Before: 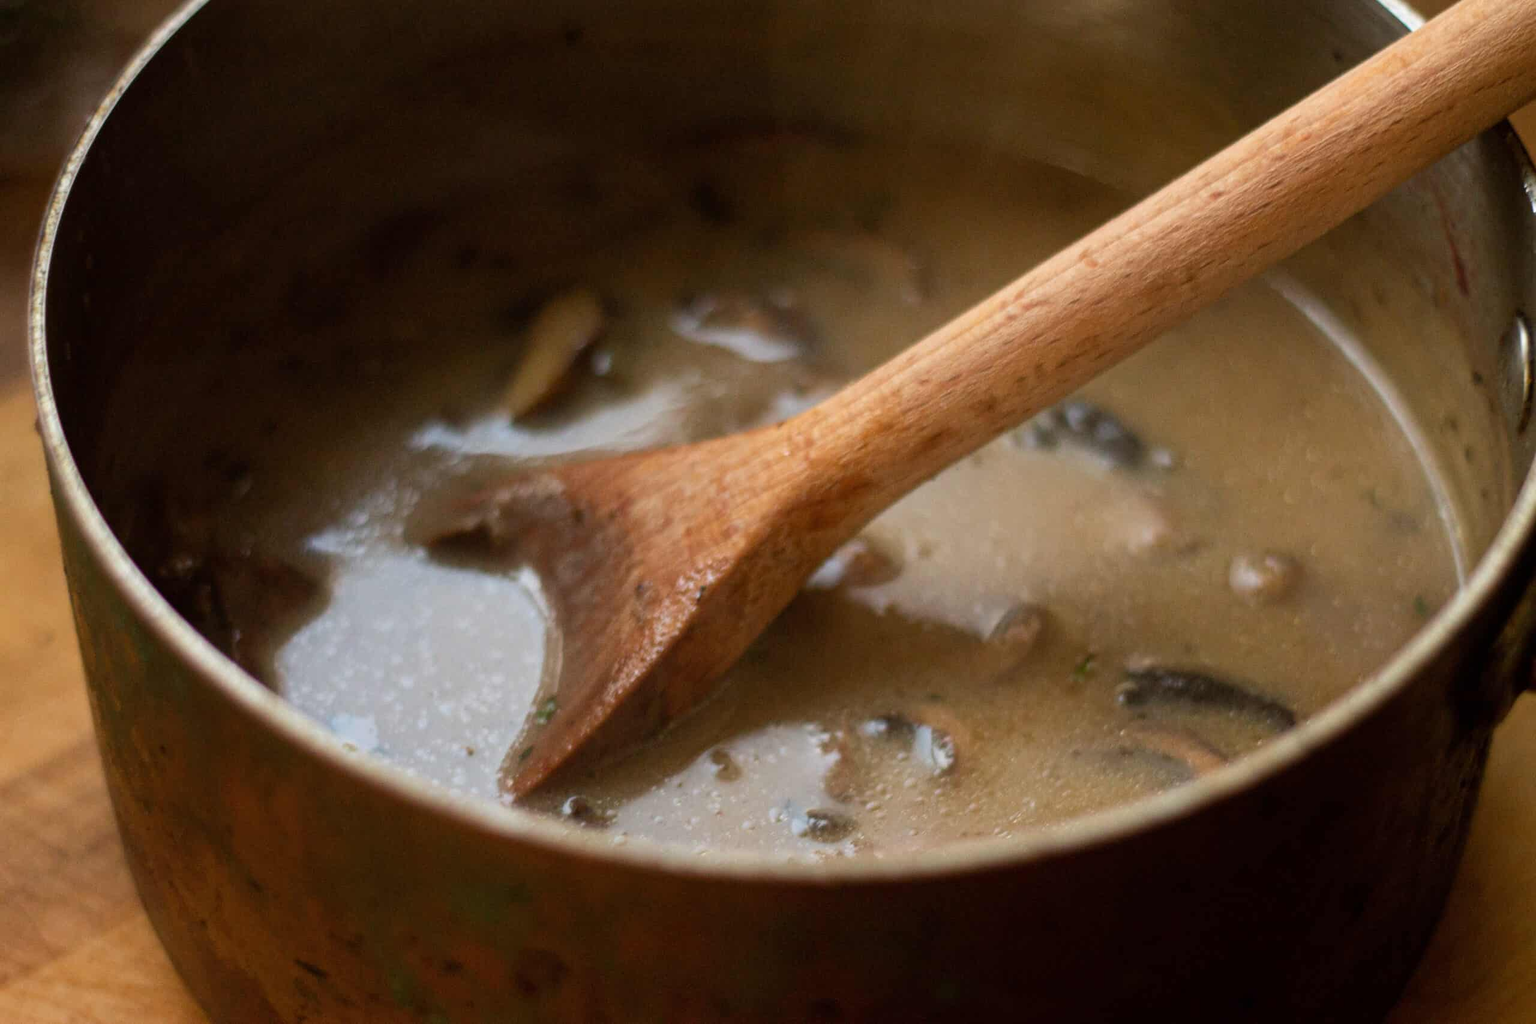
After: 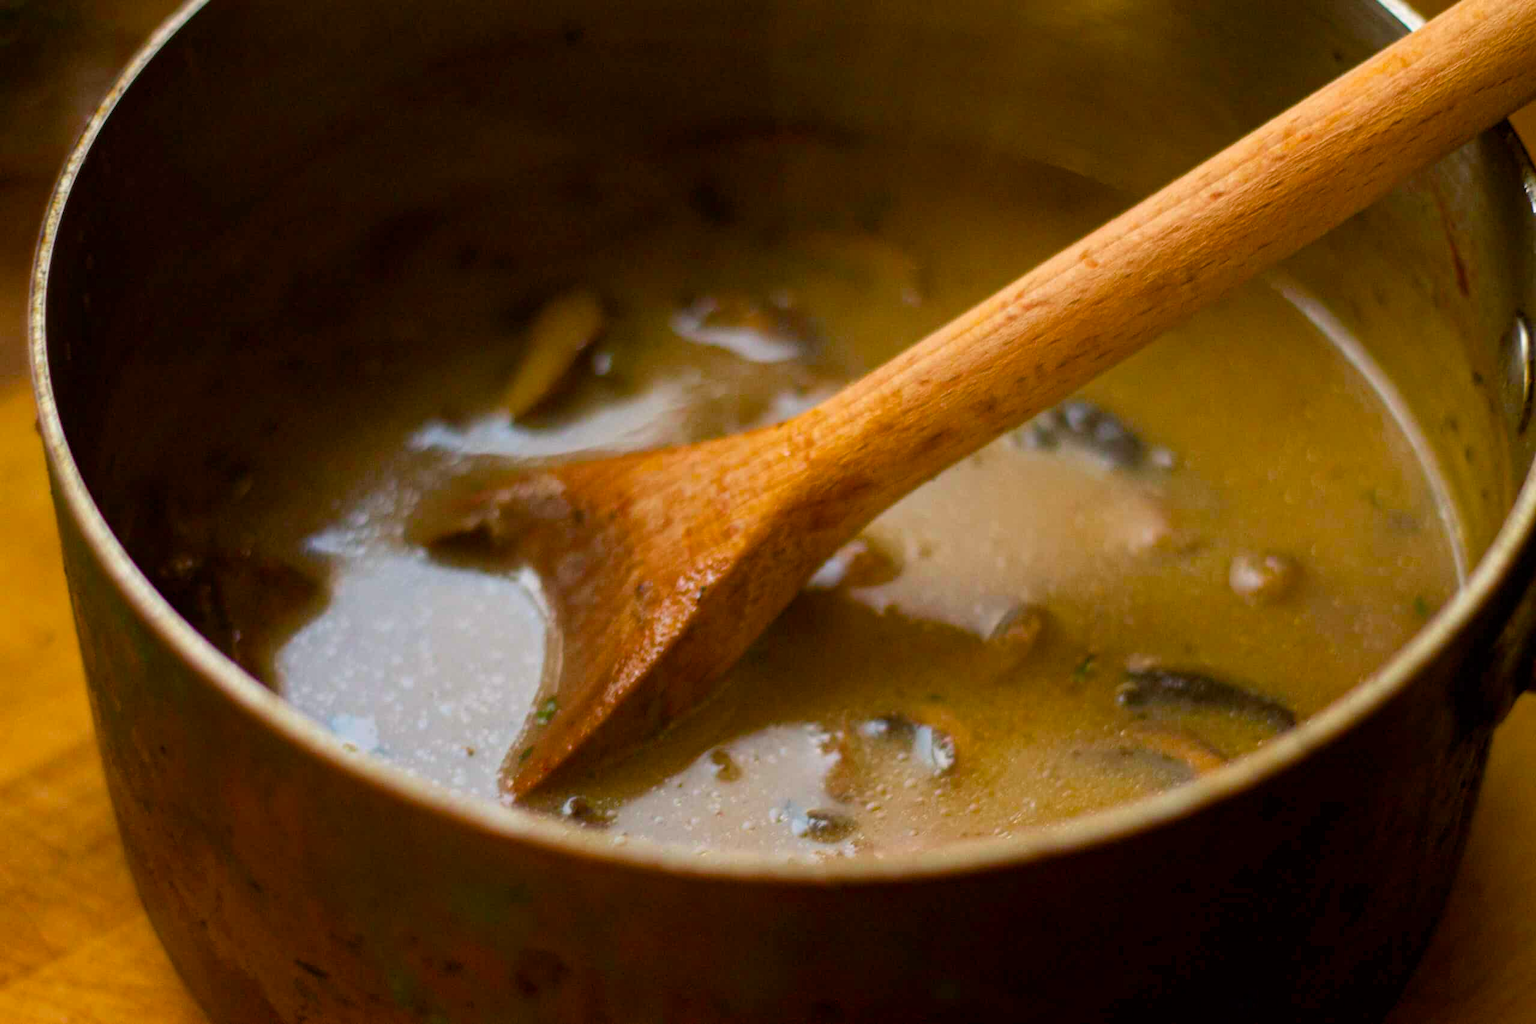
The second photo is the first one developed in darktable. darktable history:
color balance rgb: highlights gain › chroma 1.12%, highlights gain › hue 70.01°, perceptual saturation grading › global saturation 36.486%, perceptual saturation grading › shadows 34.85%, global vibrance 20%
